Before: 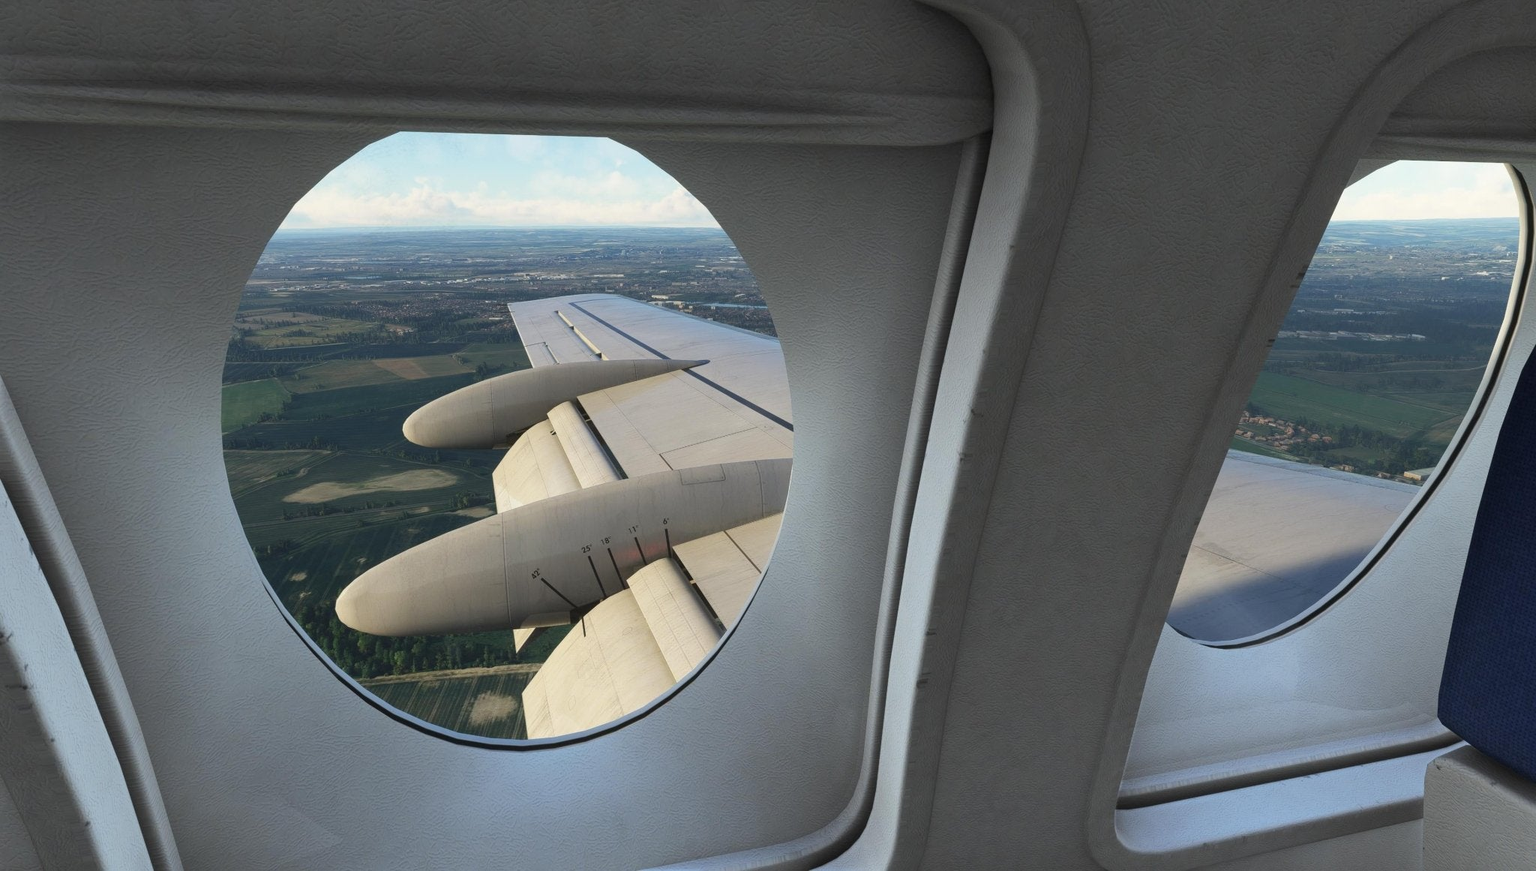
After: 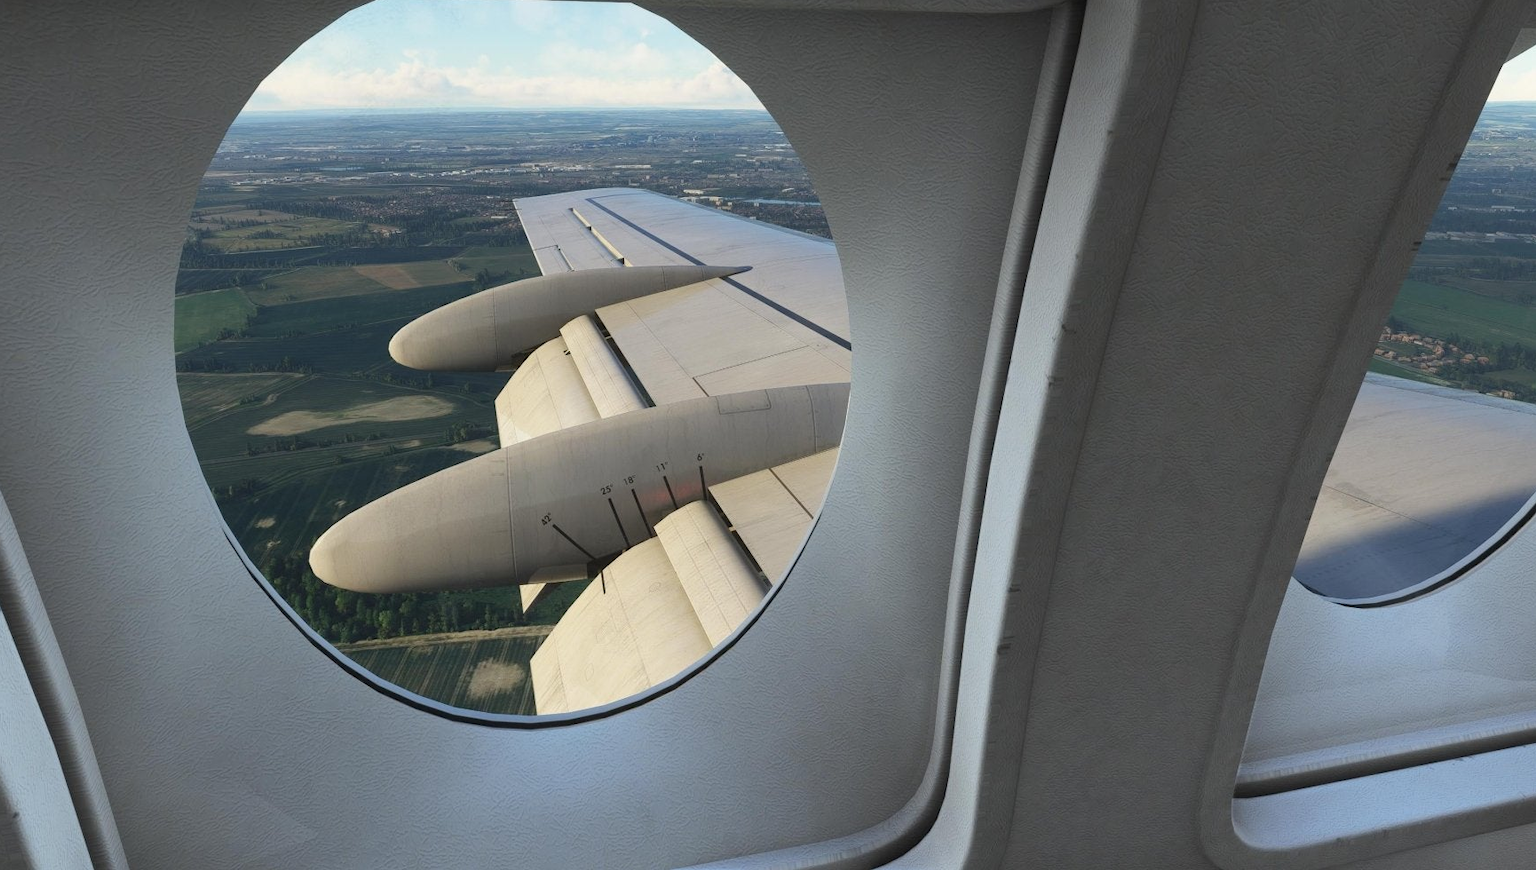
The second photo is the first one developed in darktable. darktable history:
sharpen: radius 2.883, amount 0.868, threshold 47.523
crop and rotate: left 4.842%, top 15.51%, right 10.668%
